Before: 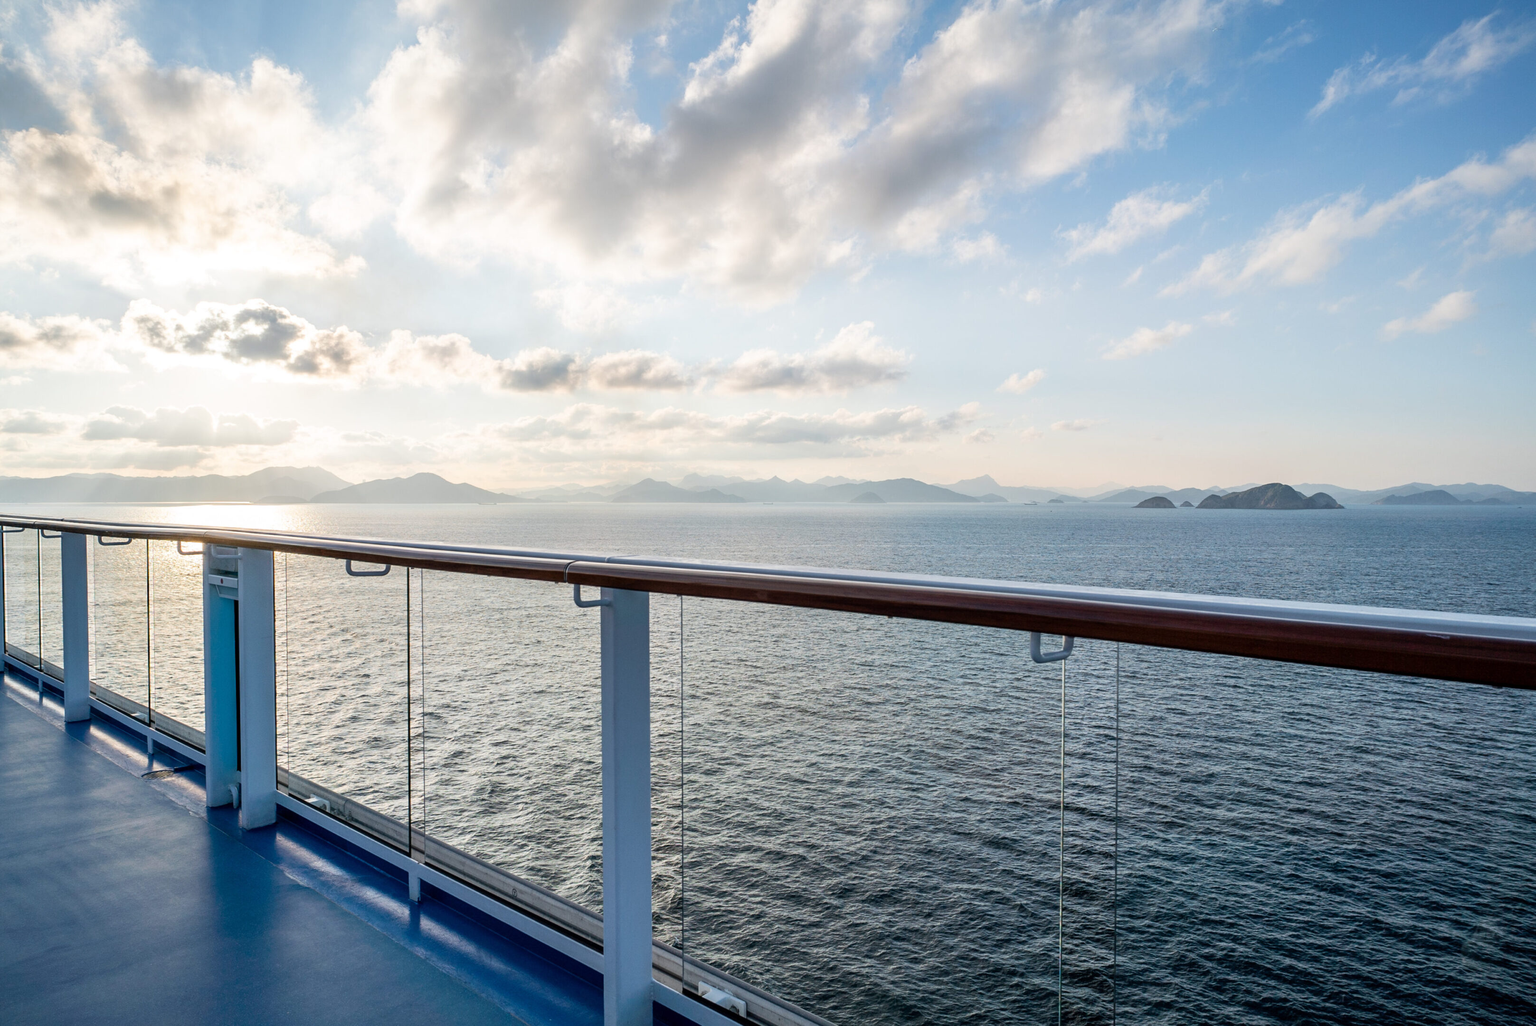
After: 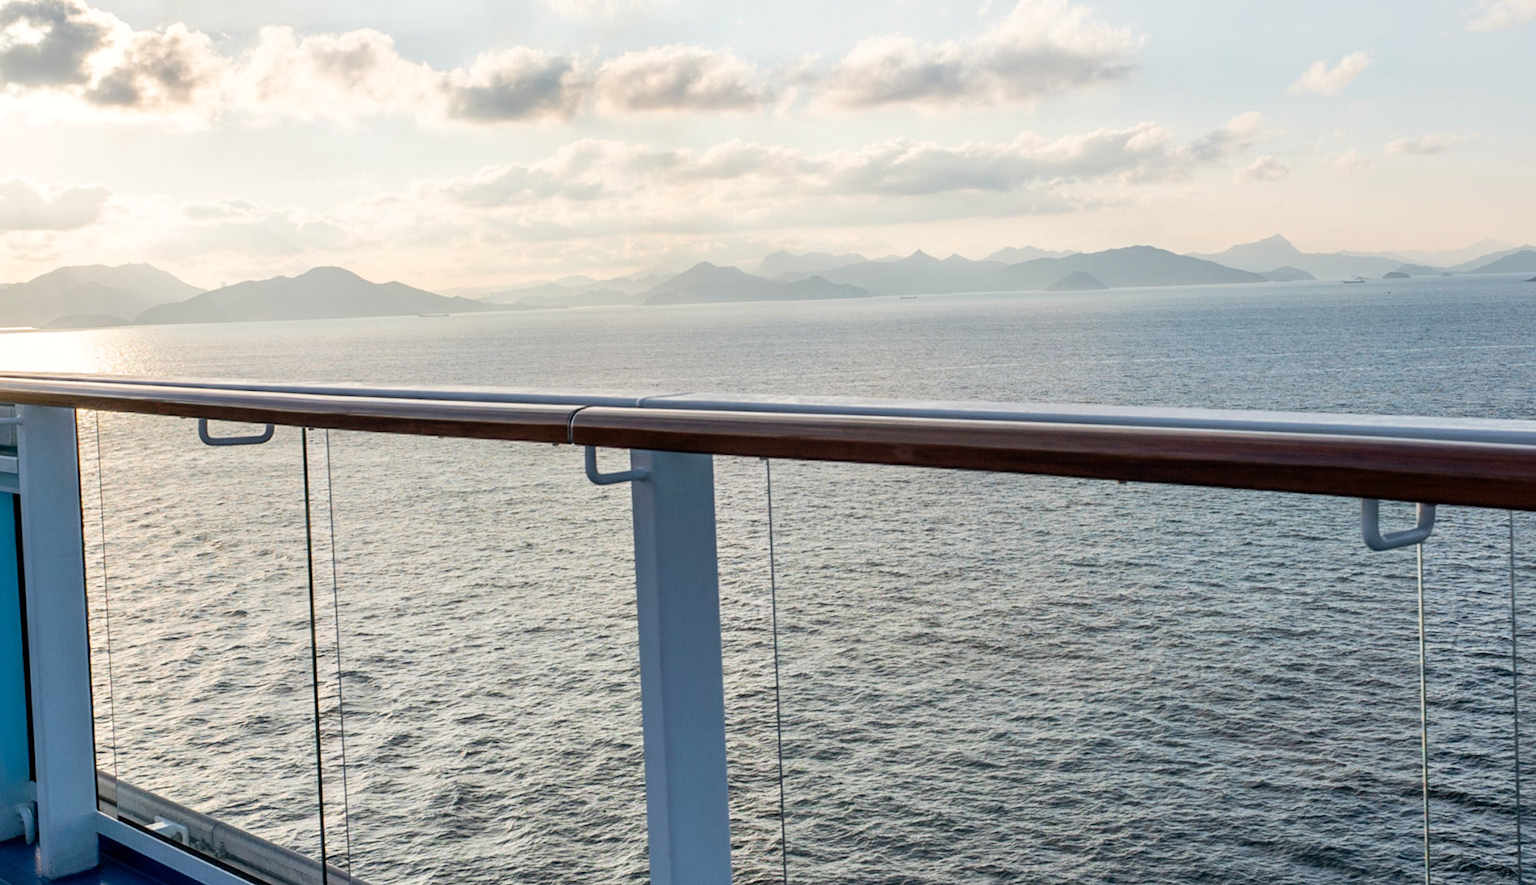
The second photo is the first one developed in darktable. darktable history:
white balance: red 1.009, blue 0.985
crop: left 13.312%, top 31.28%, right 24.627%, bottom 15.582%
rotate and perspective: rotation -2.12°, lens shift (vertical) 0.009, lens shift (horizontal) -0.008, automatic cropping original format, crop left 0.036, crop right 0.964, crop top 0.05, crop bottom 0.959
